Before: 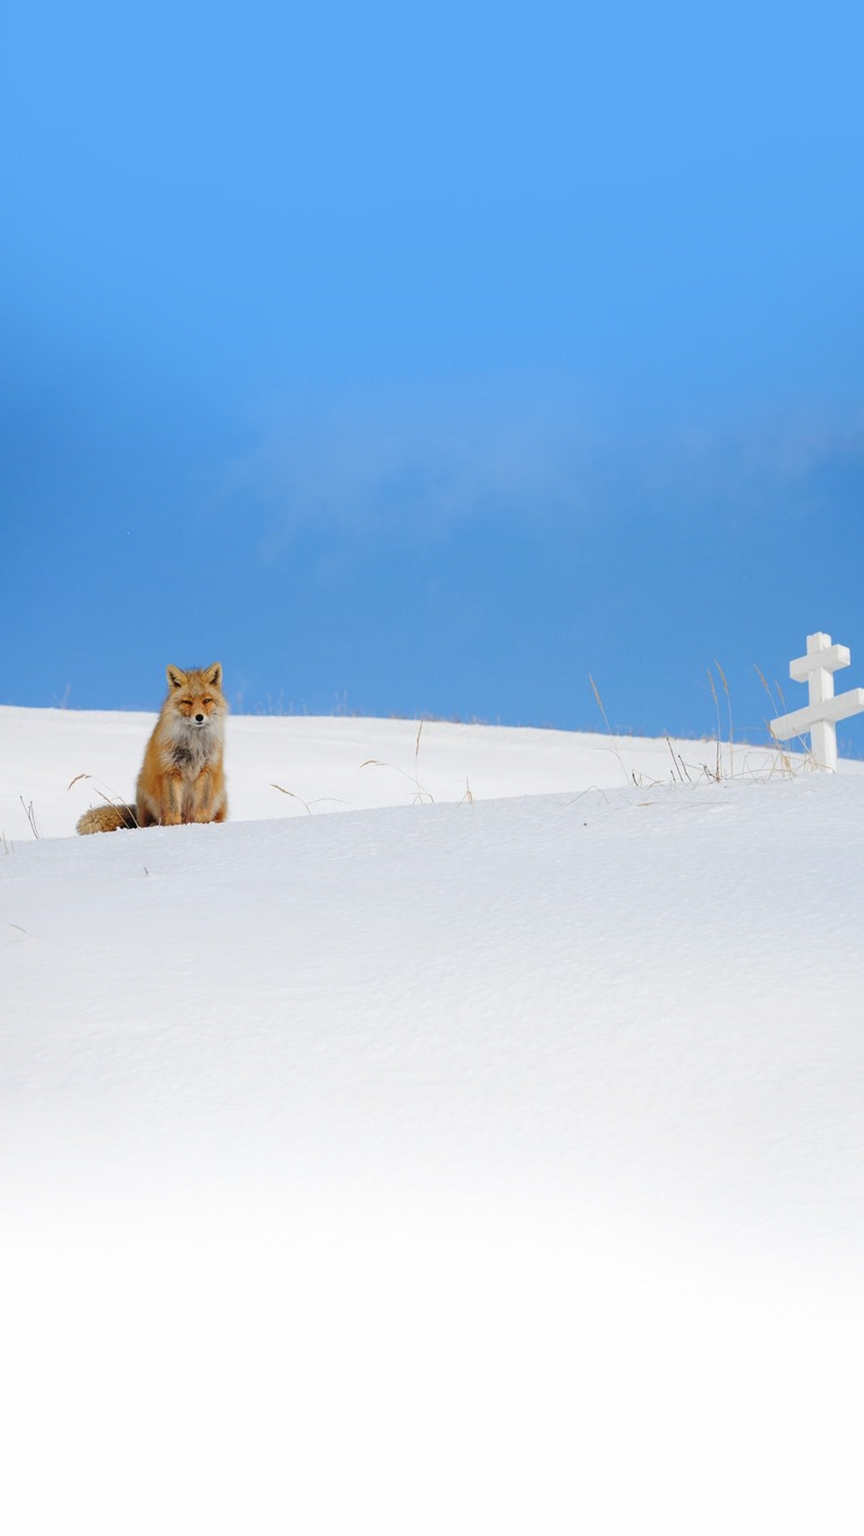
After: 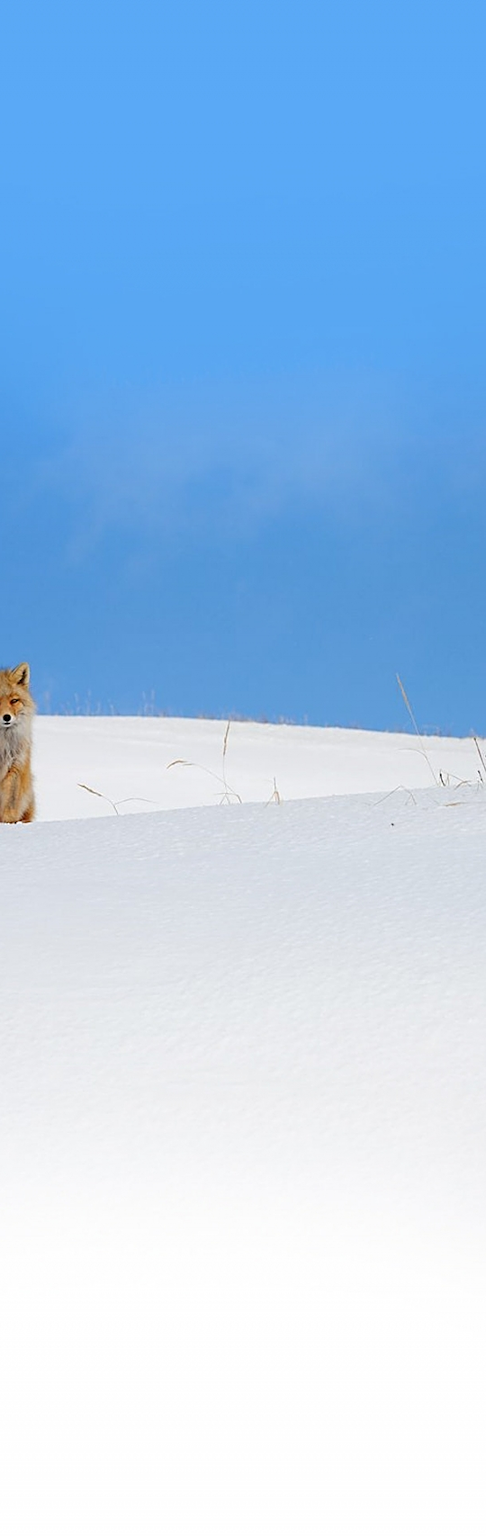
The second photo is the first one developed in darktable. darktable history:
crop and rotate: left 22.334%, right 21.293%
sharpen: on, module defaults
